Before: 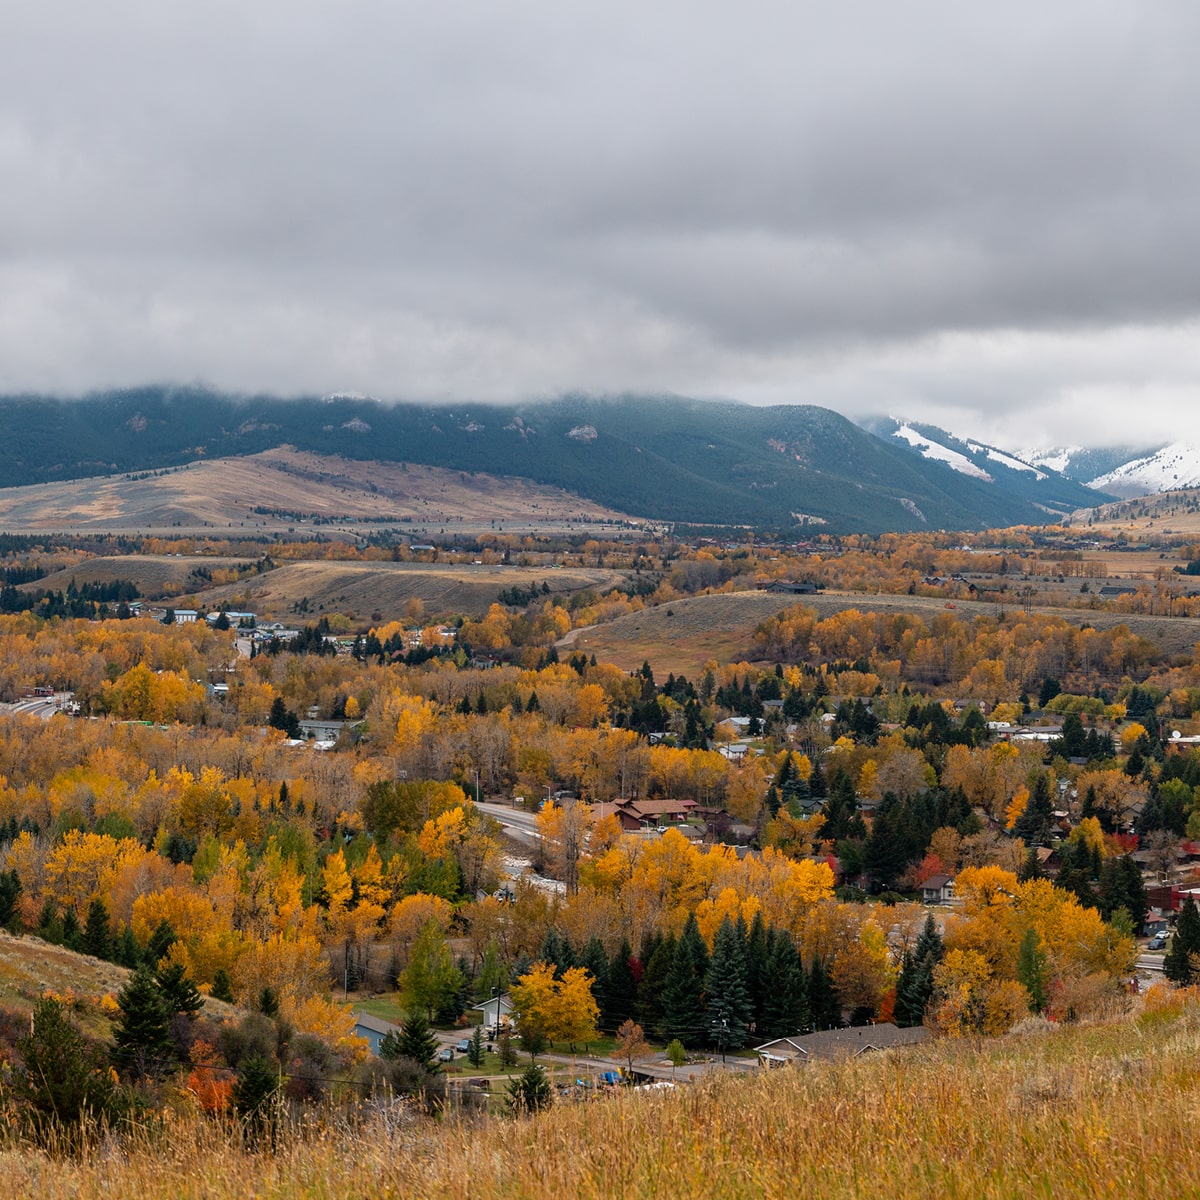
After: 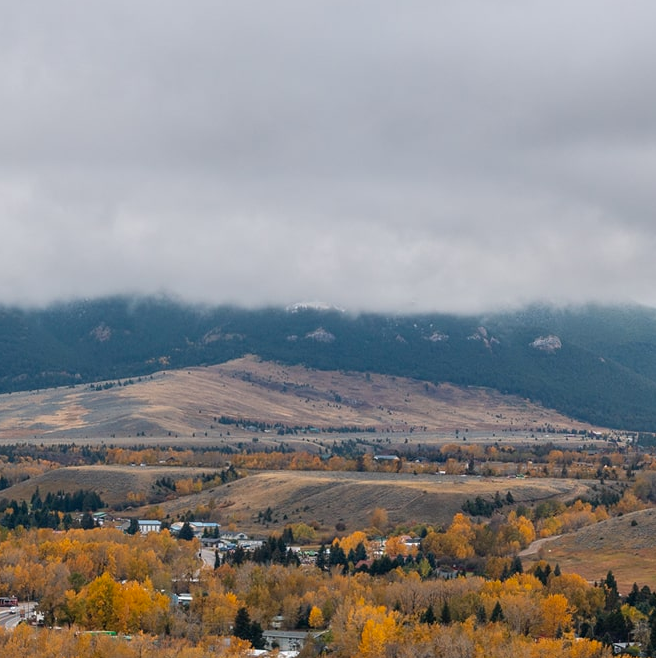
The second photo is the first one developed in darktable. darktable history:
crop and rotate: left 3.047%, top 7.509%, right 42.236%, bottom 37.598%
vibrance: on, module defaults
bloom: size 9%, threshold 100%, strength 7%
